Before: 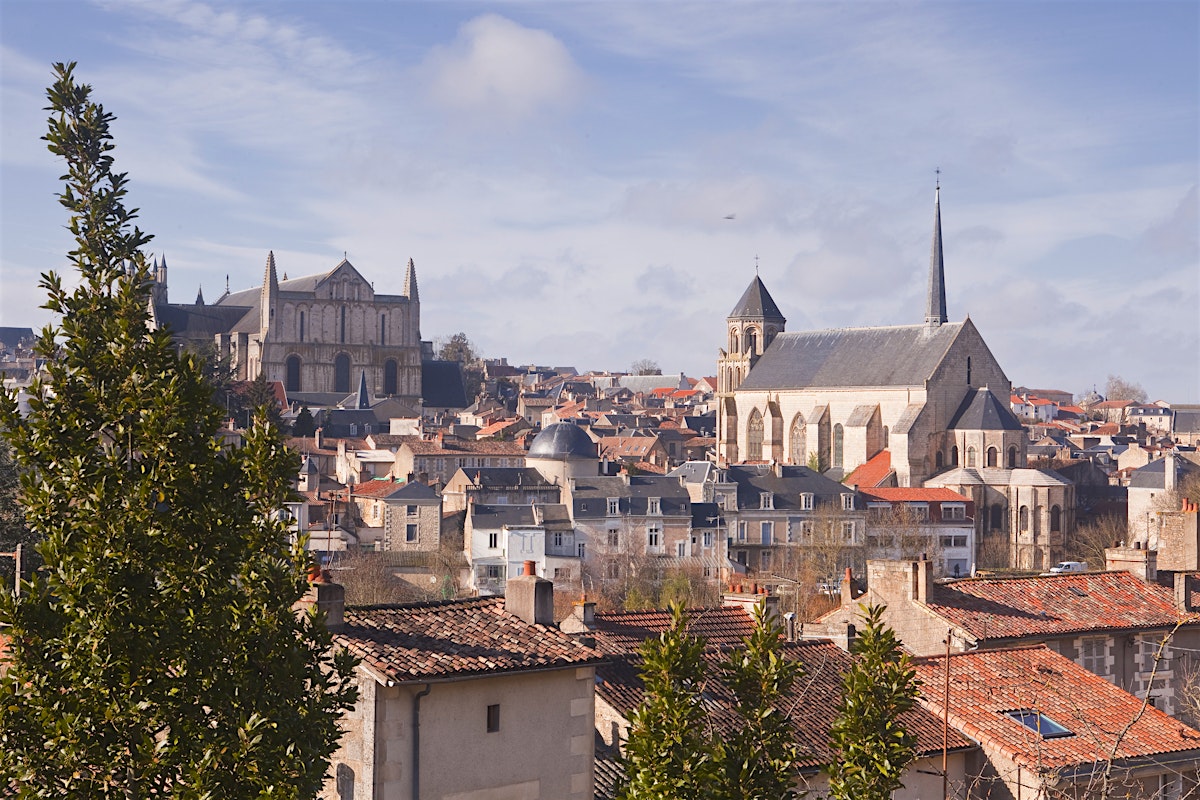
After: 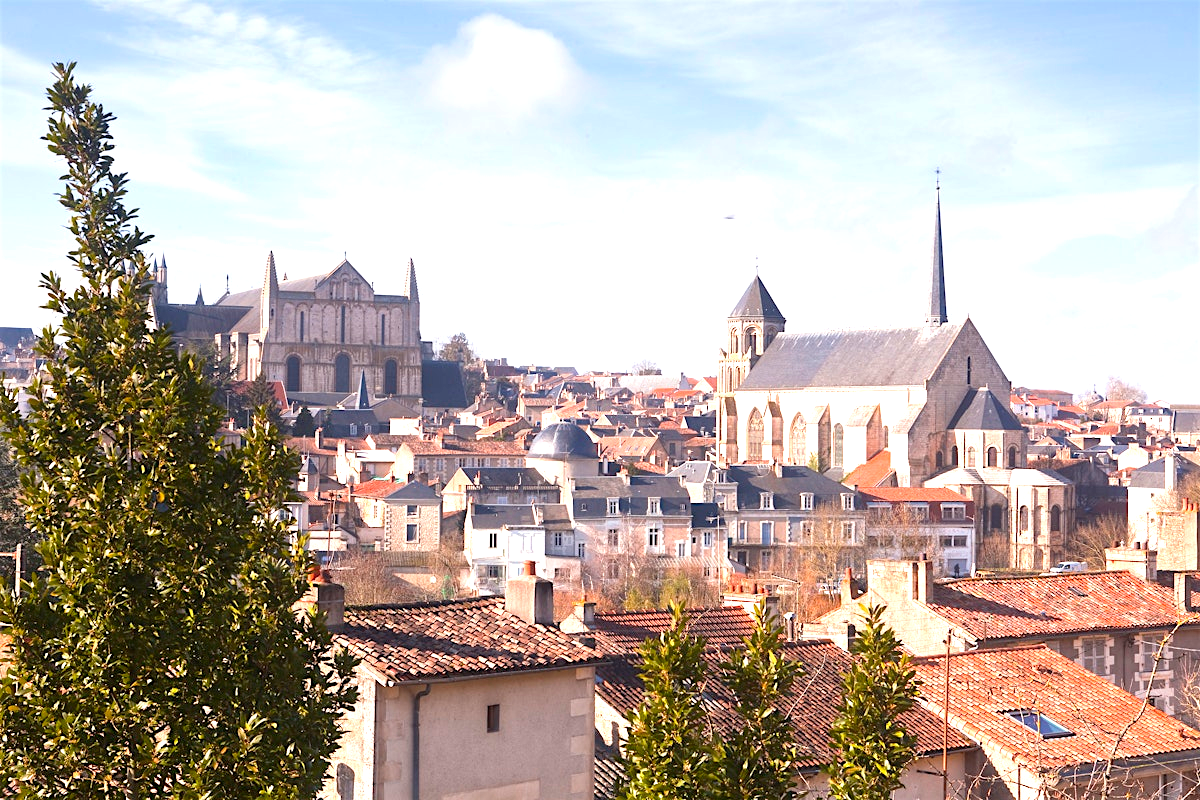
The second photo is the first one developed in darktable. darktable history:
exposure: black level correction 0.001, exposure 1 EV, compensate highlight preservation false
